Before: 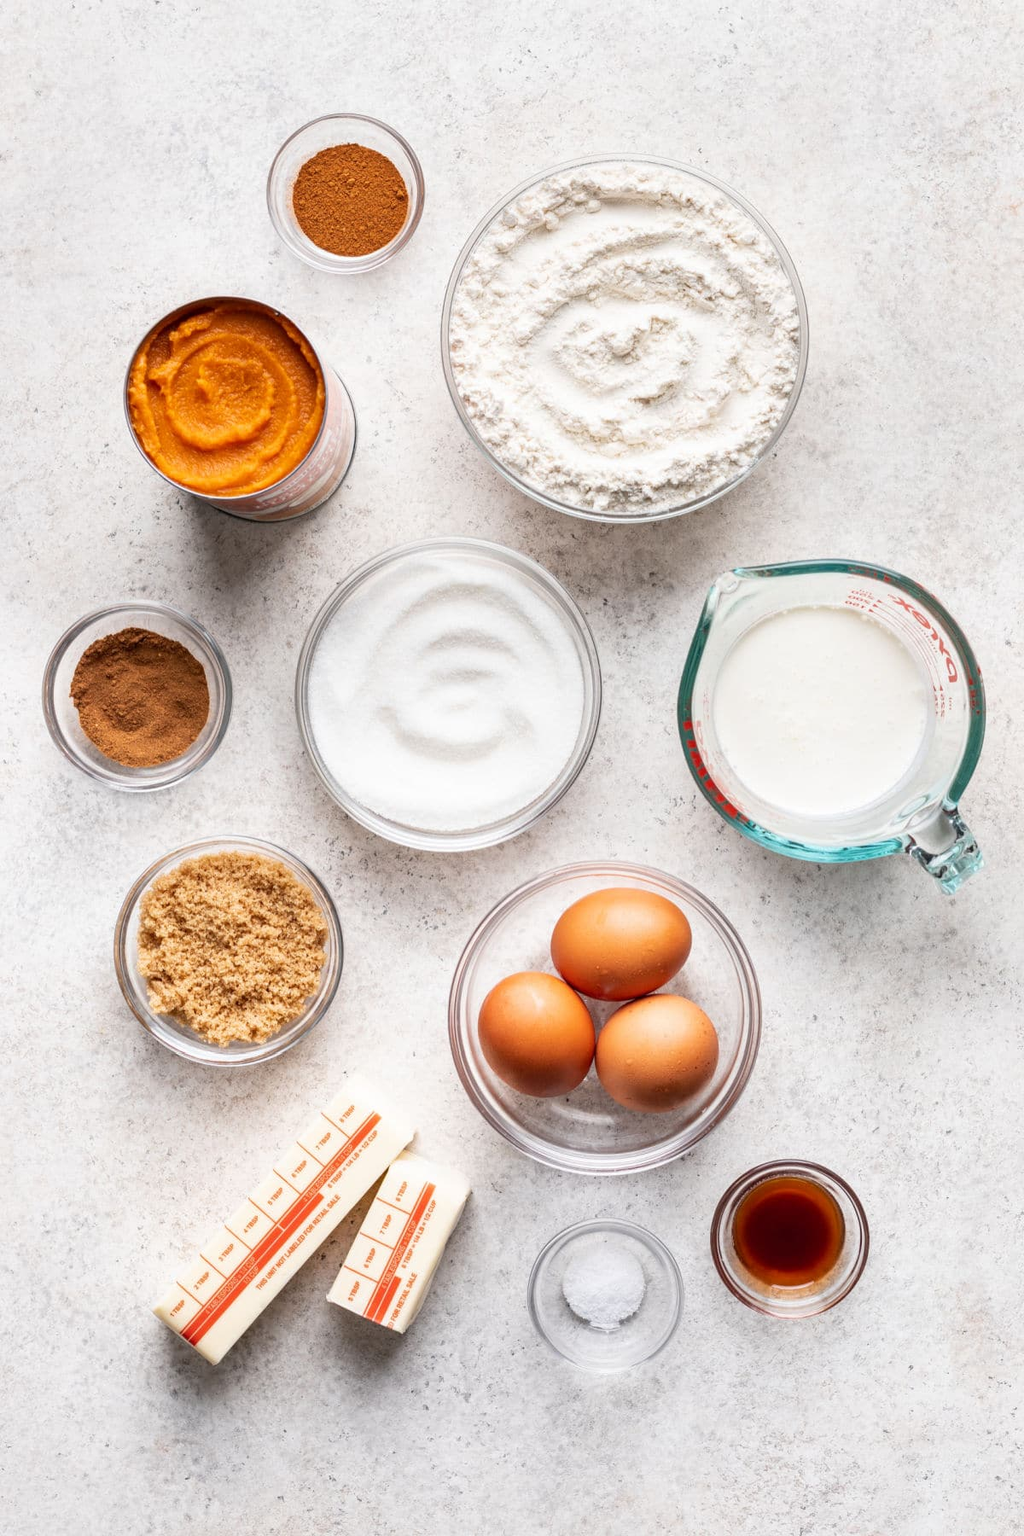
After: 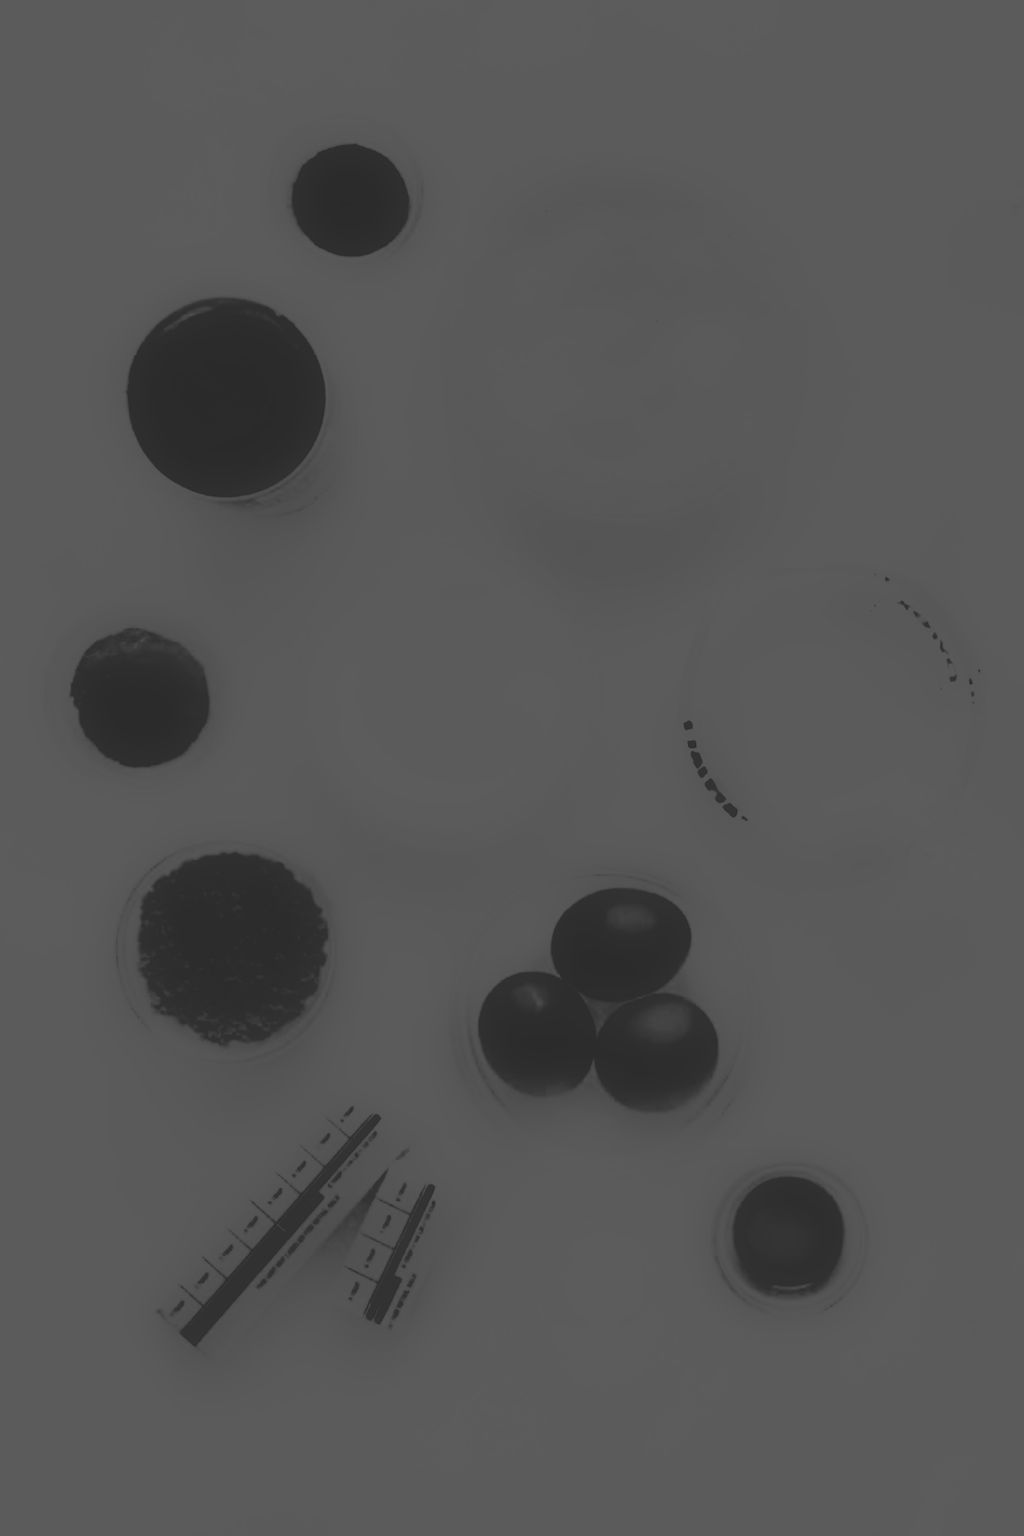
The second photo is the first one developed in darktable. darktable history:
exposure: exposure -0.05 EV
monochrome: a -11.7, b 1.62, size 0.5, highlights 0.38
contrast brightness saturation: contrast -0.99, brightness -0.17, saturation 0.75
color correction: highlights a* -1.43, highlights b* 10.12, shadows a* 0.395, shadows b* 19.35
